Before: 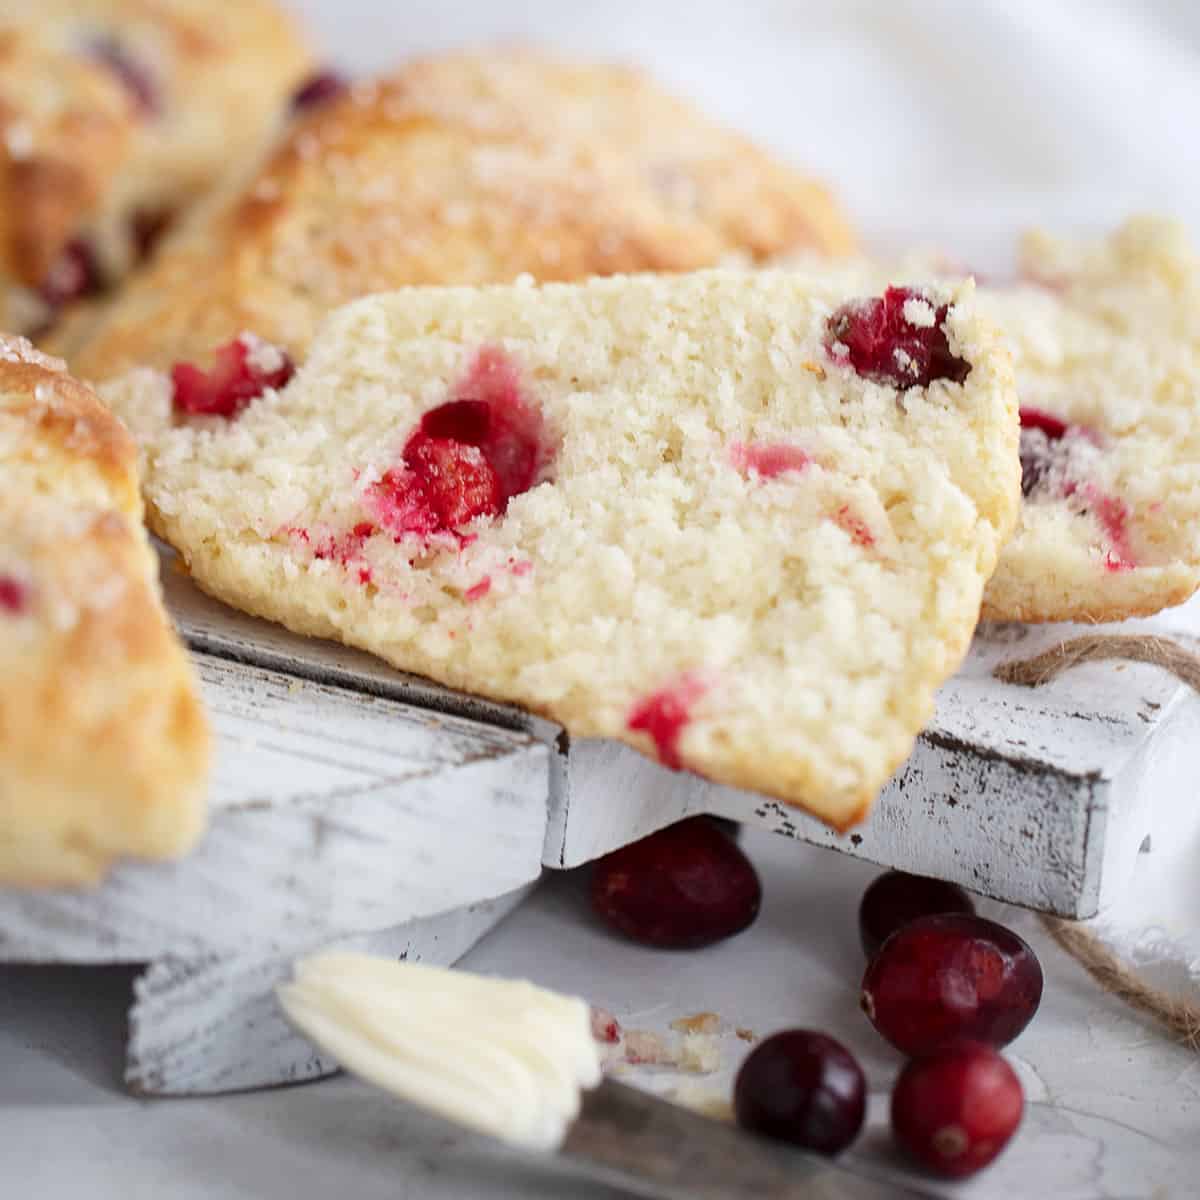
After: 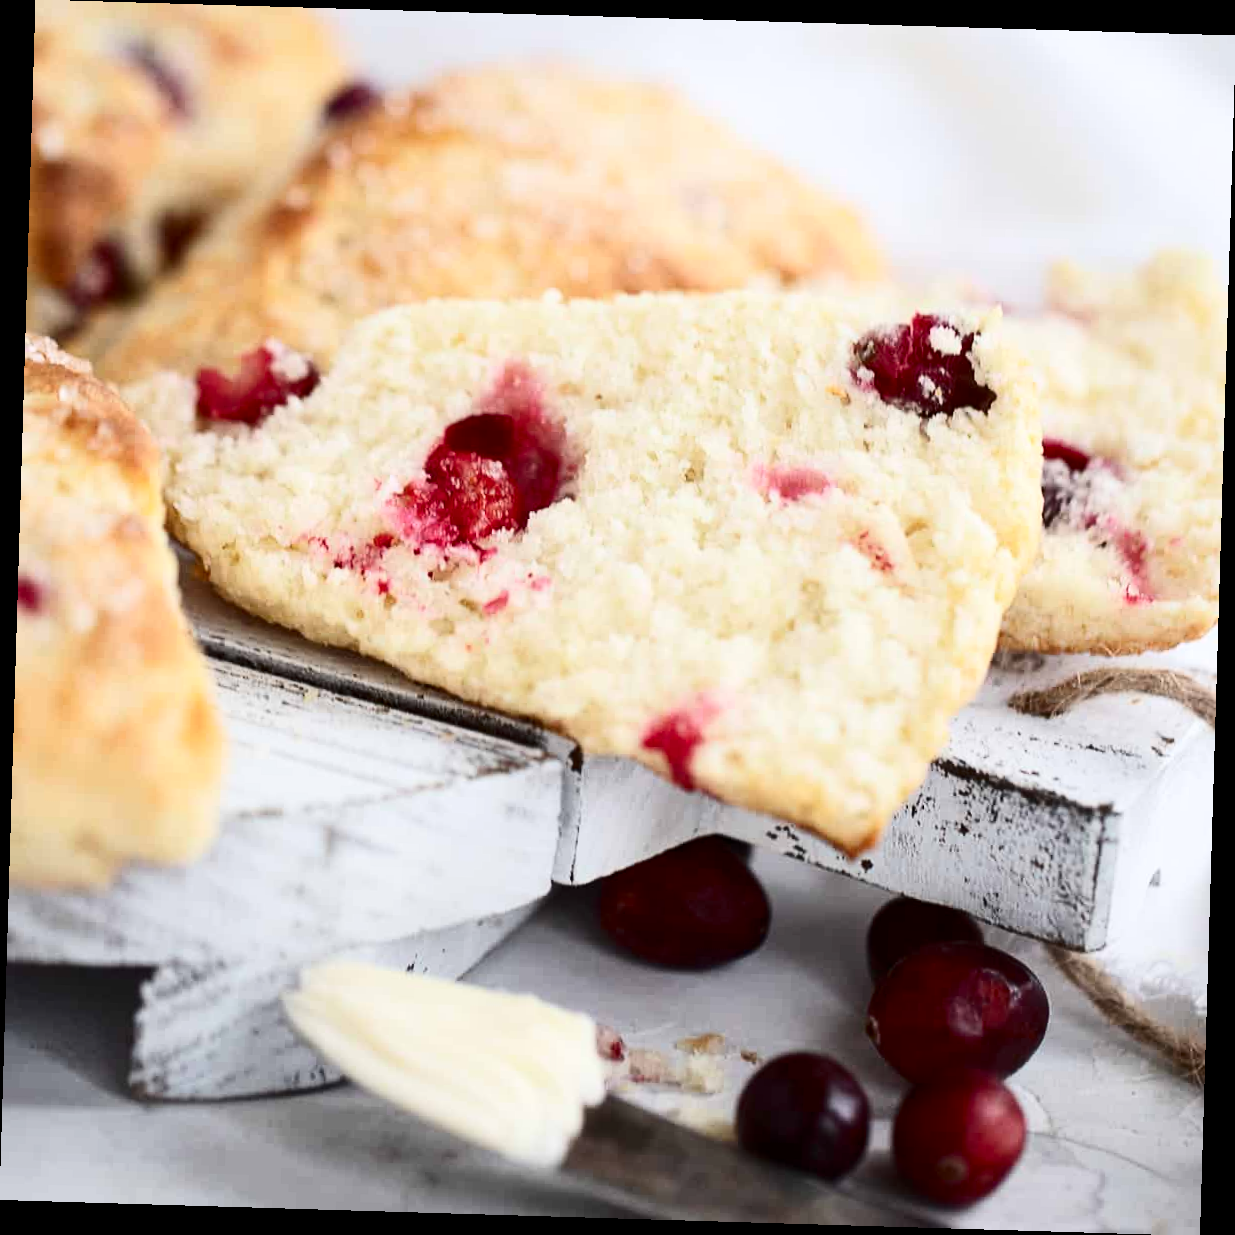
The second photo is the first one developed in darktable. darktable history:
rotate and perspective: rotation 1.72°, automatic cropping off
contrast brightness saturation: contrast 0.28
